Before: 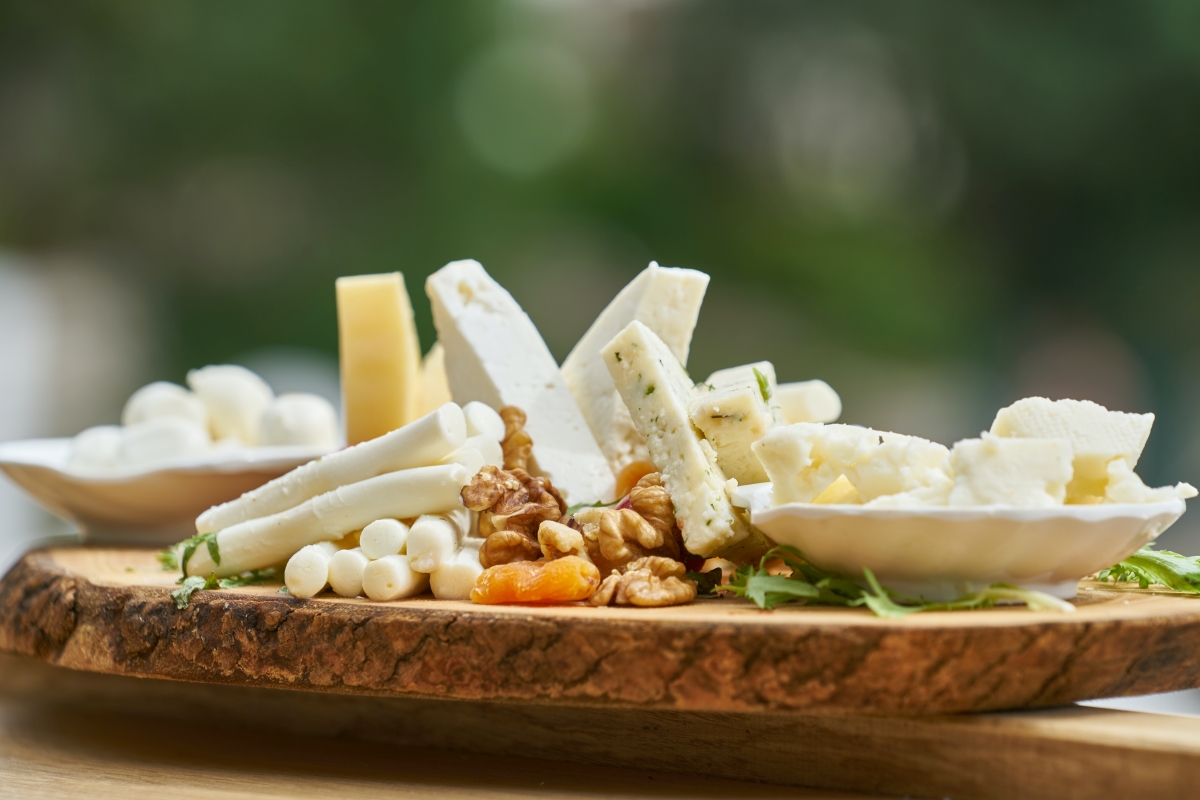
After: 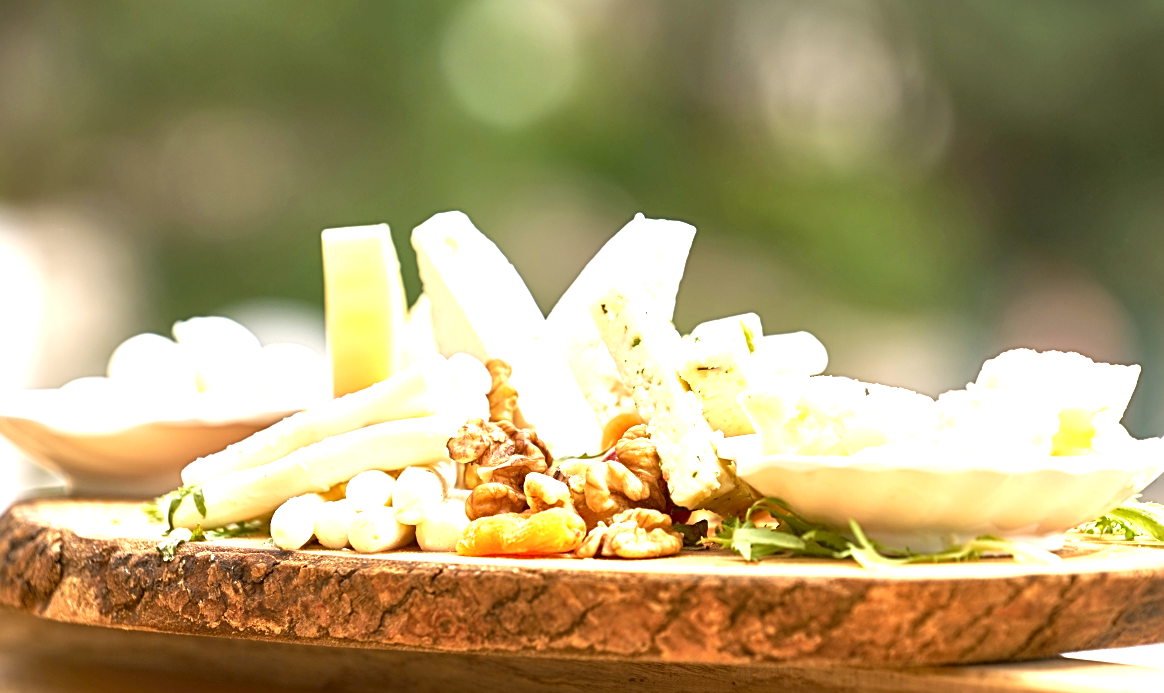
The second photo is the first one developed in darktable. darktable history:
exposure: exposure 1.491 EV, compensate highlight preservation false
crop: left 1.225%, top 6.093%, right 1.729%, bottom 7.171%
color correction: highlights a* 6.42, highlights b* 7.86, shadows a* 6.07, shadows b* 7.07, saturation 0.904
sharpen: radius 2.742
